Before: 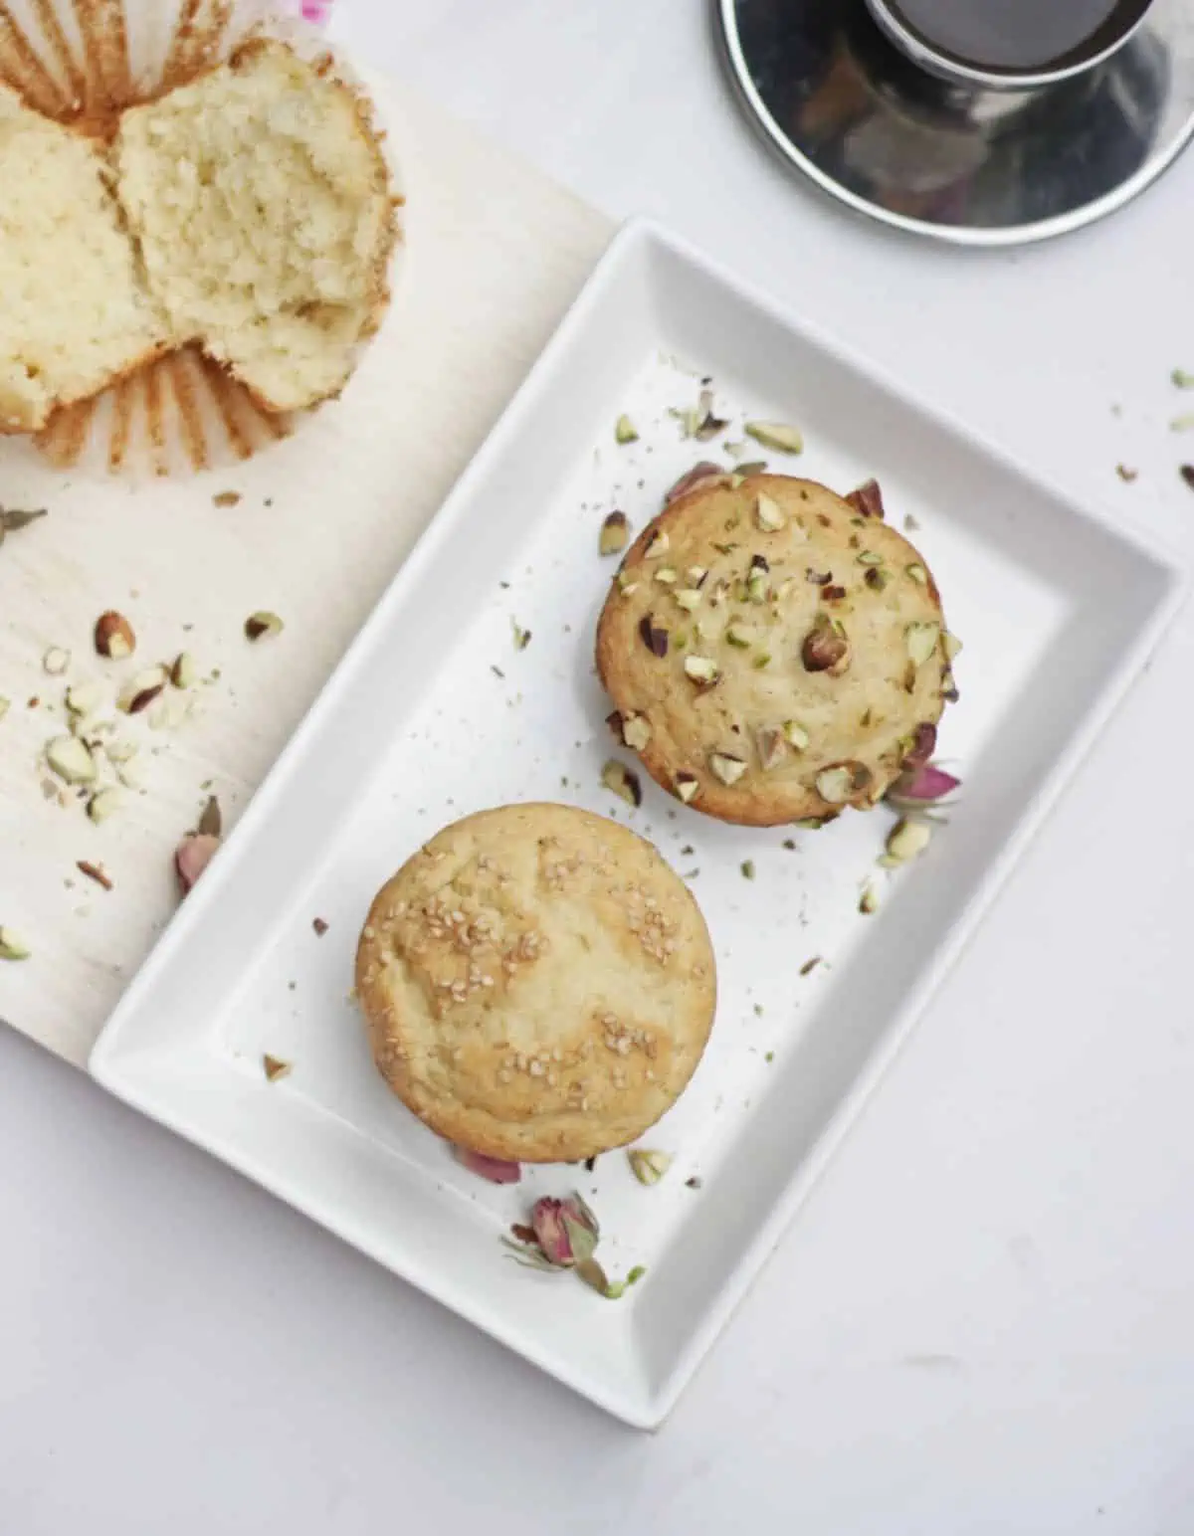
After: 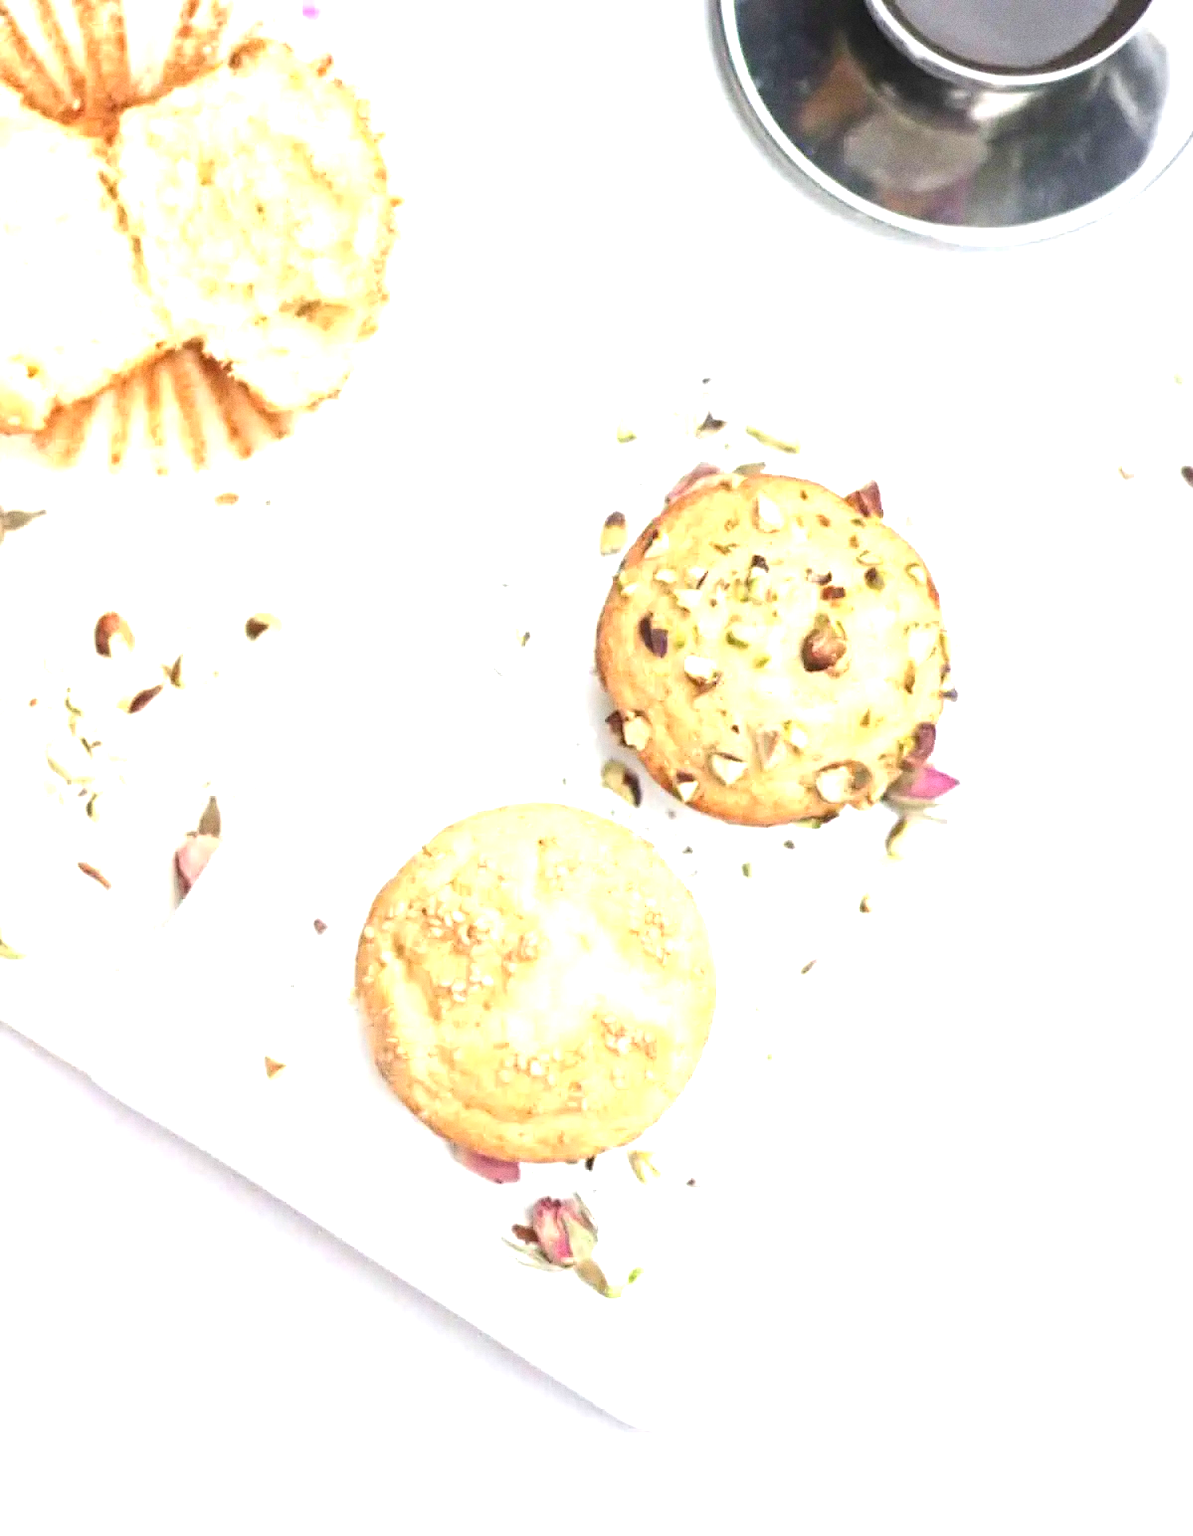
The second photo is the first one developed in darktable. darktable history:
grain: coarseness 0.09 ISO
exposure: black level correction 0, exposure 1.55 EV, compensate exposure bias true, compensate highlight preservation false
